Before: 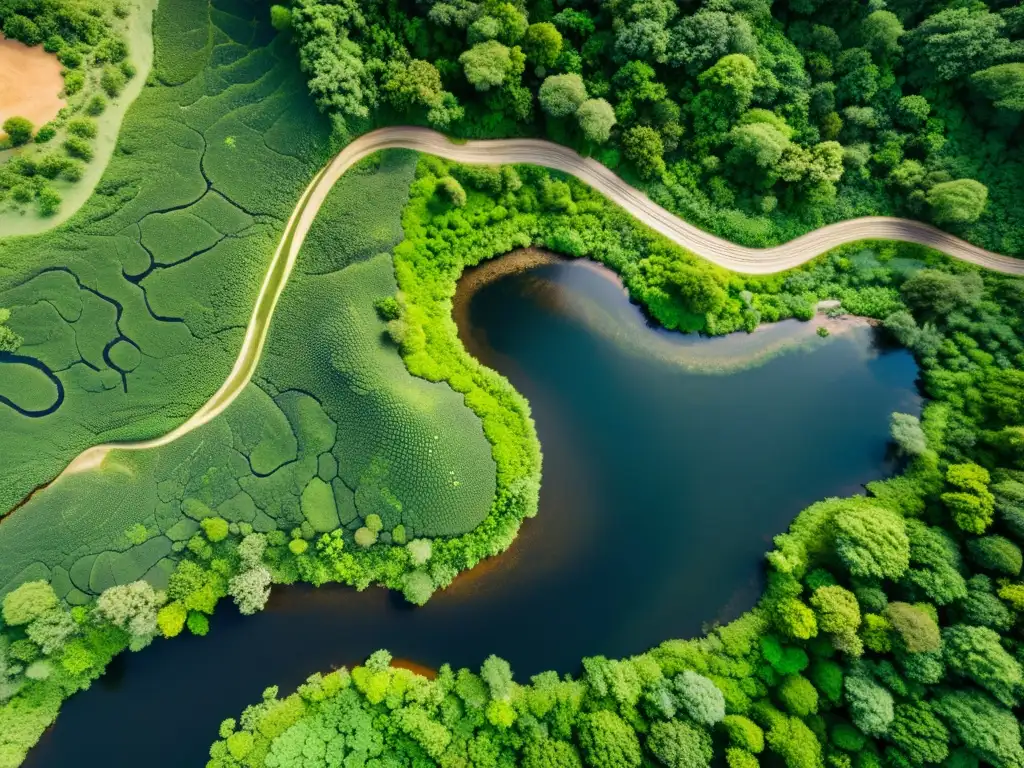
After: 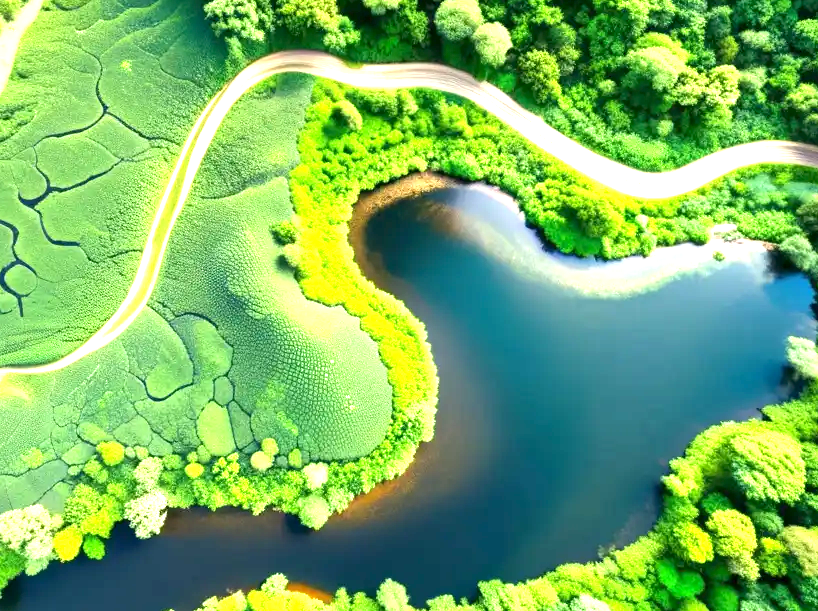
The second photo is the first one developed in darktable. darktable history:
exposure: black level correction 0.001, exposure 1.728 EV, compensate highlight preservation false
crop and rotate: left 10.162%, top 9.901%, right 9.944%, bottom 10.52%
